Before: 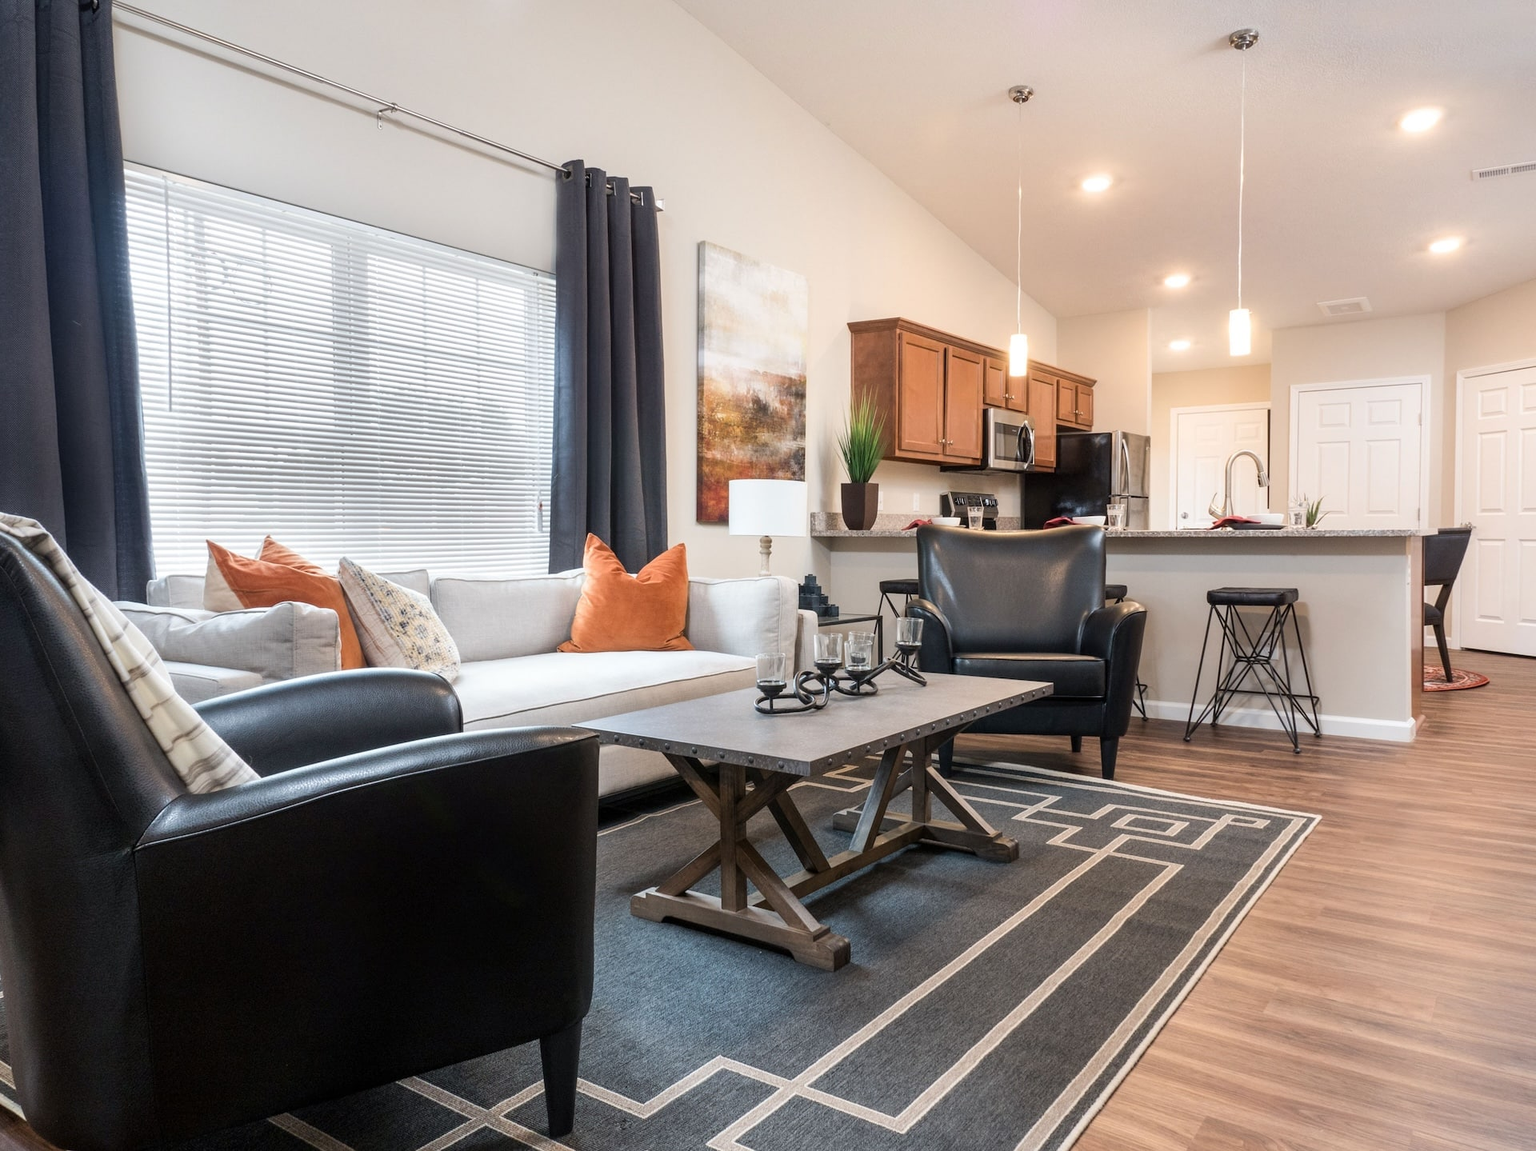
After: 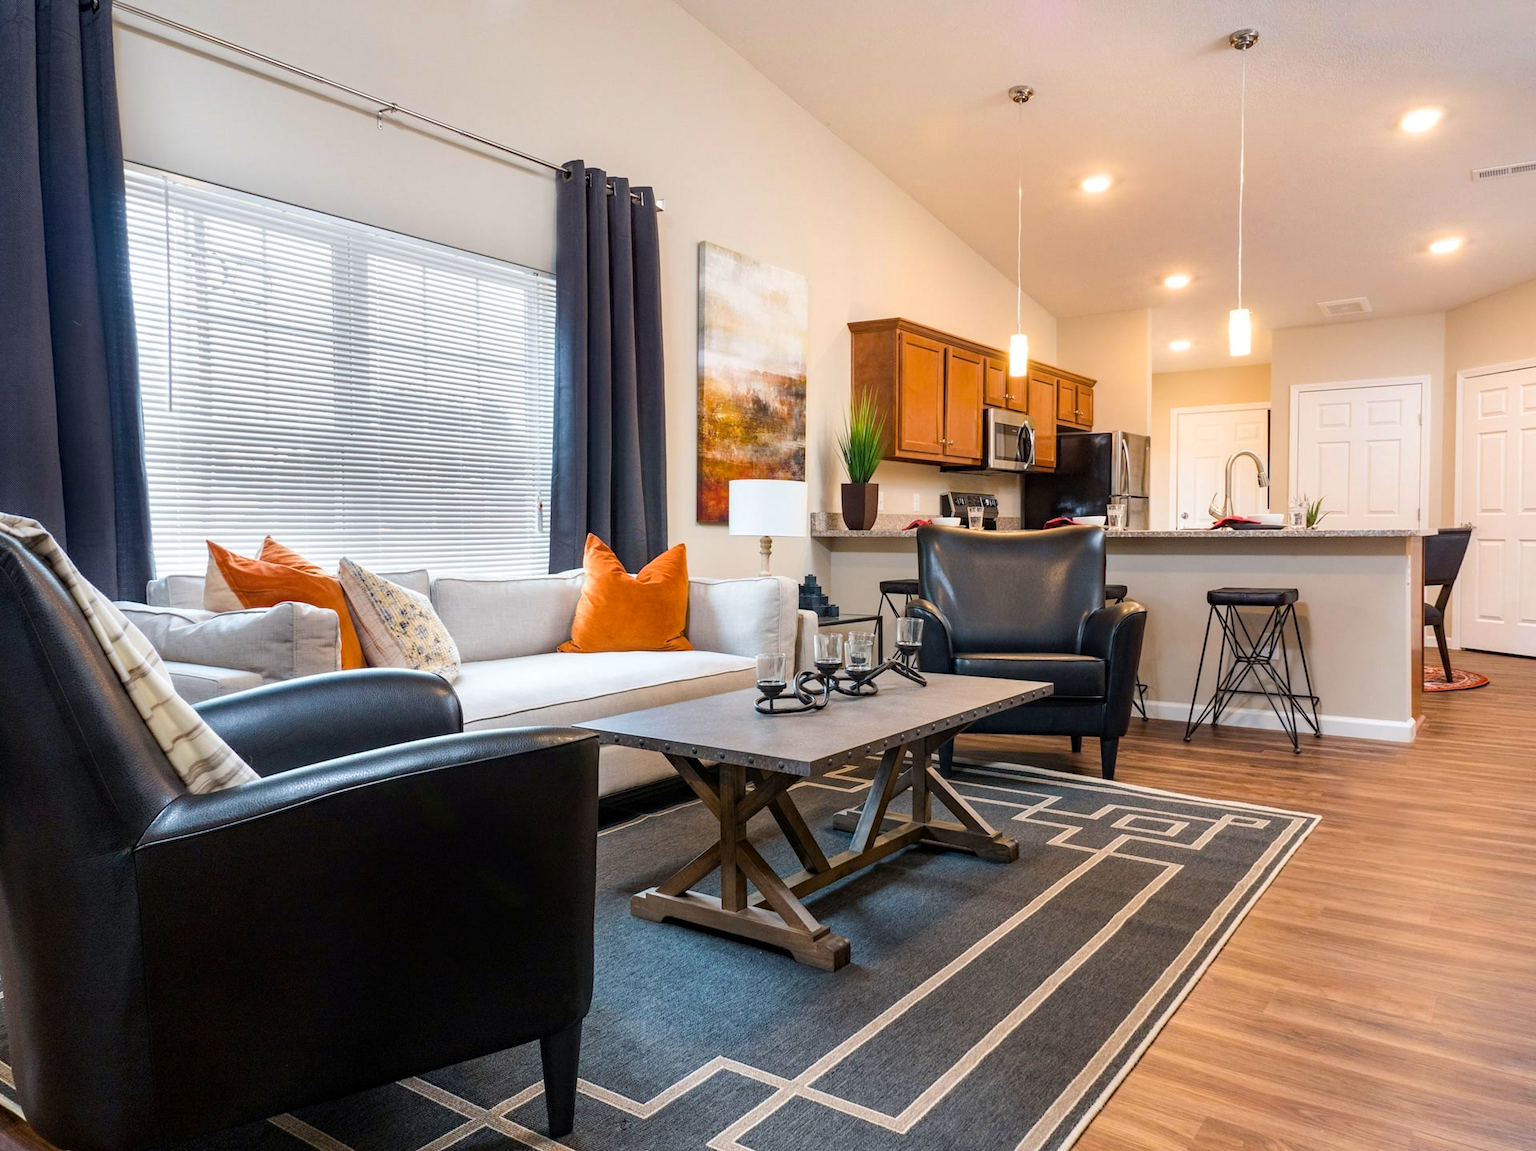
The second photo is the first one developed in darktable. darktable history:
haze removal: compatibility mode true, adaptive false
color balance rgb: shadows lift › hue 84.73°, perceptual saturation grading › global saturation 31.131%, global vibrance 20.679%
